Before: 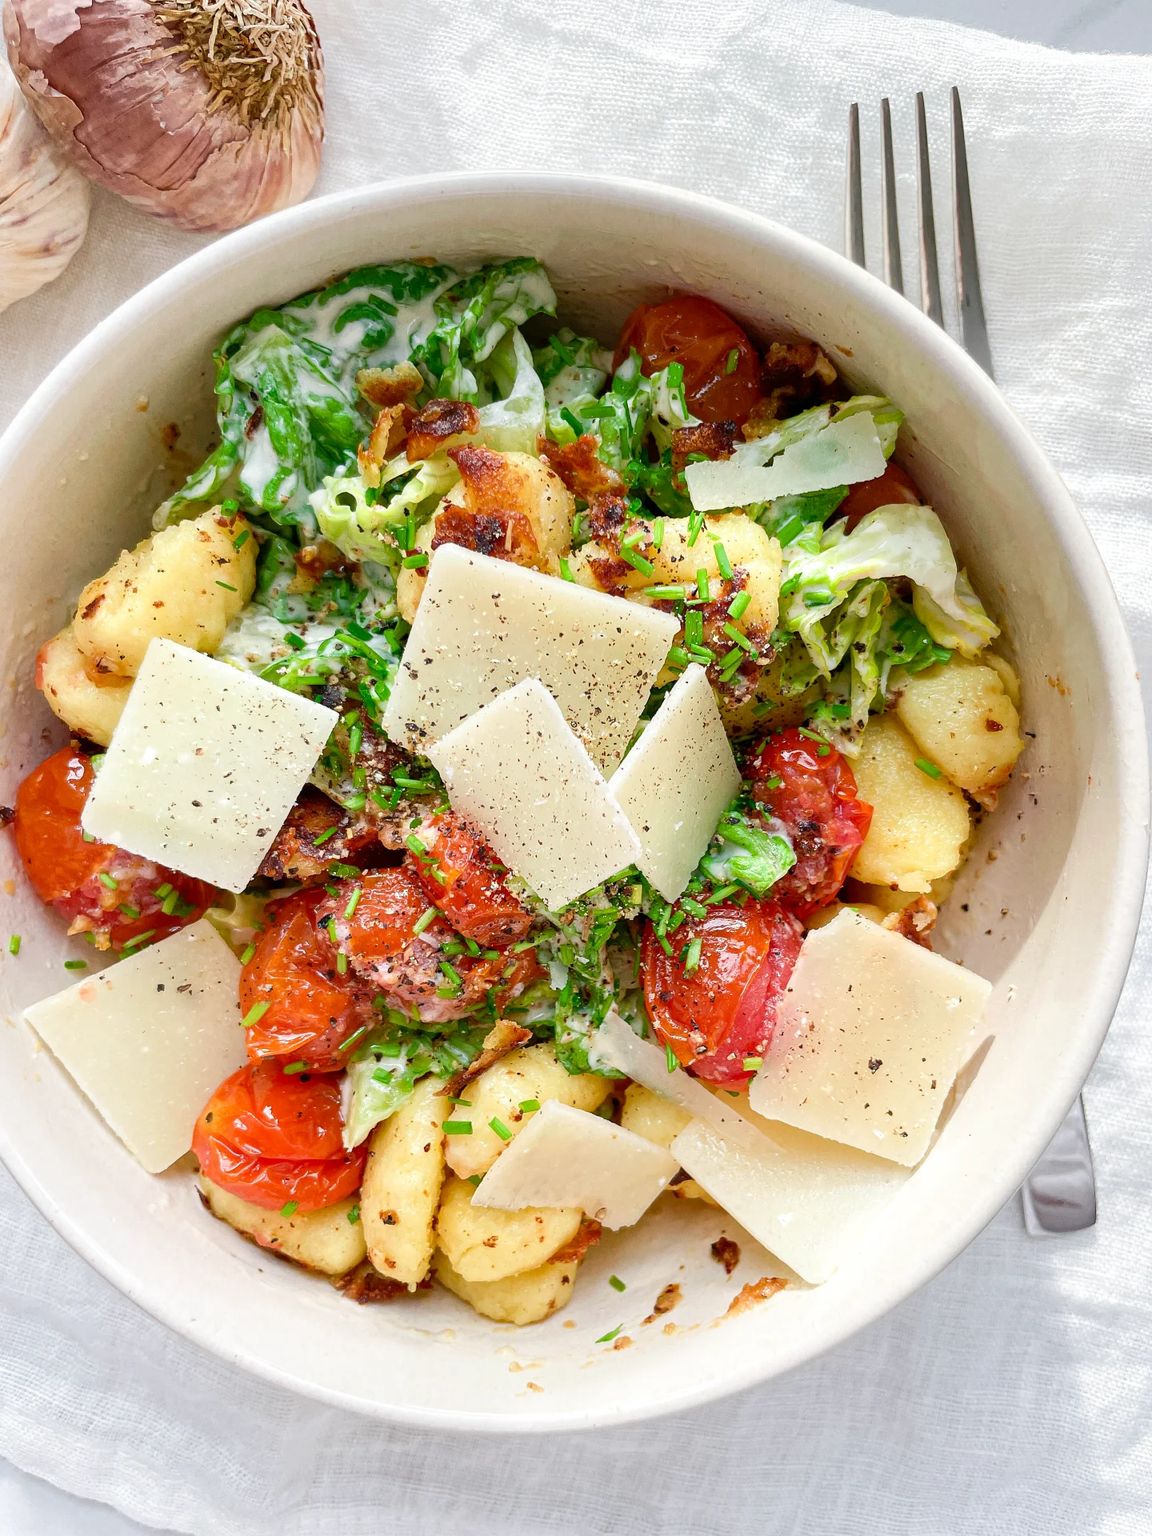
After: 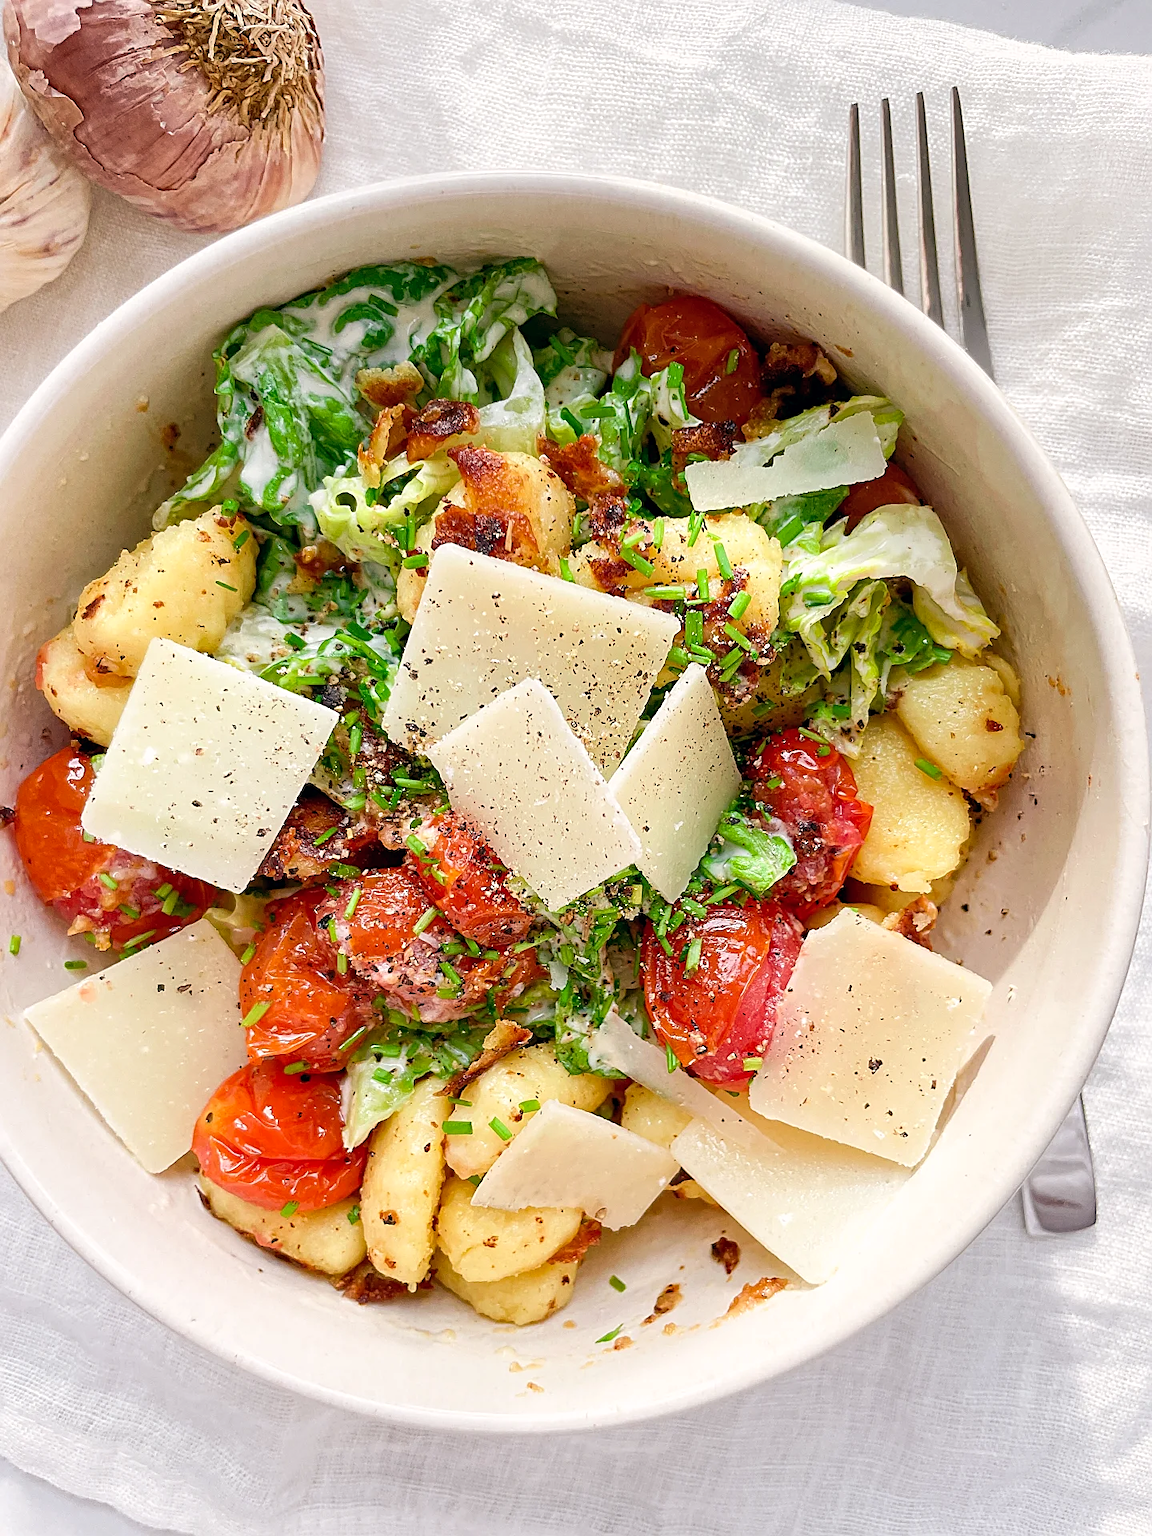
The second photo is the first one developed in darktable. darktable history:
color balance: lift [0.998, 0.998, 1.001, 1.002], gamma [0.995, 1.025, 0.992, 0.975], gain [0.995, 1.02, 0.997, 0.98]
sharpen: amount 0.6
